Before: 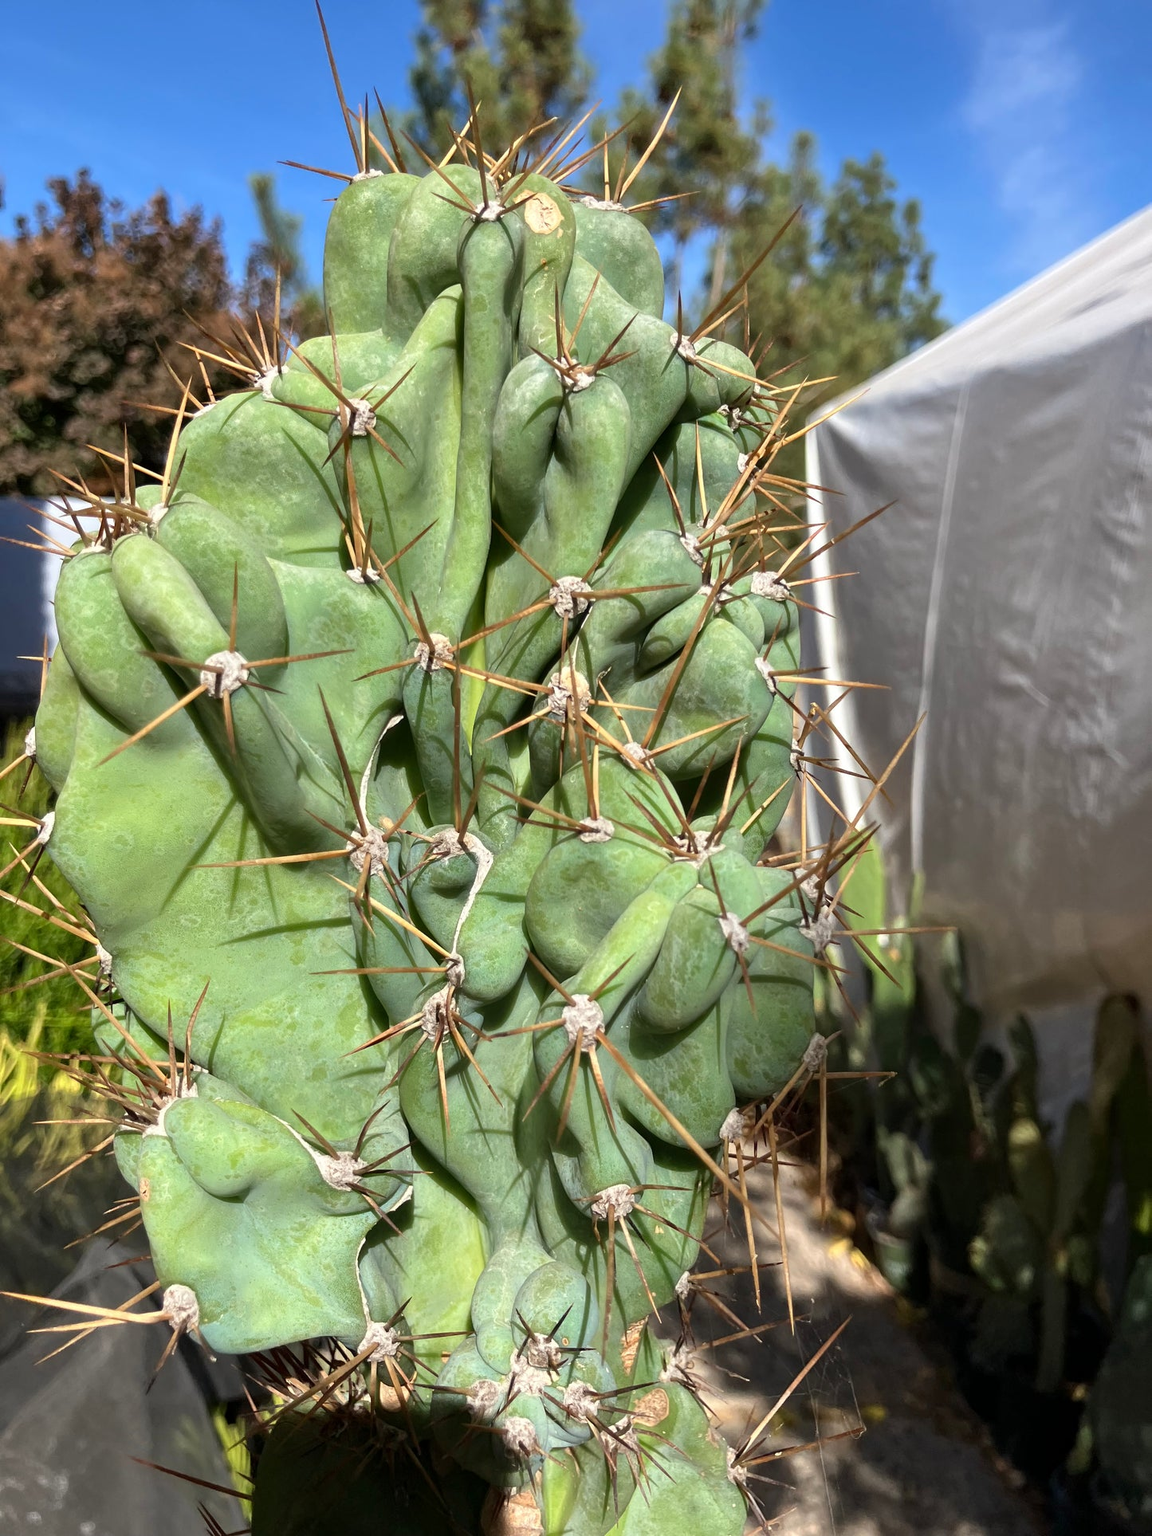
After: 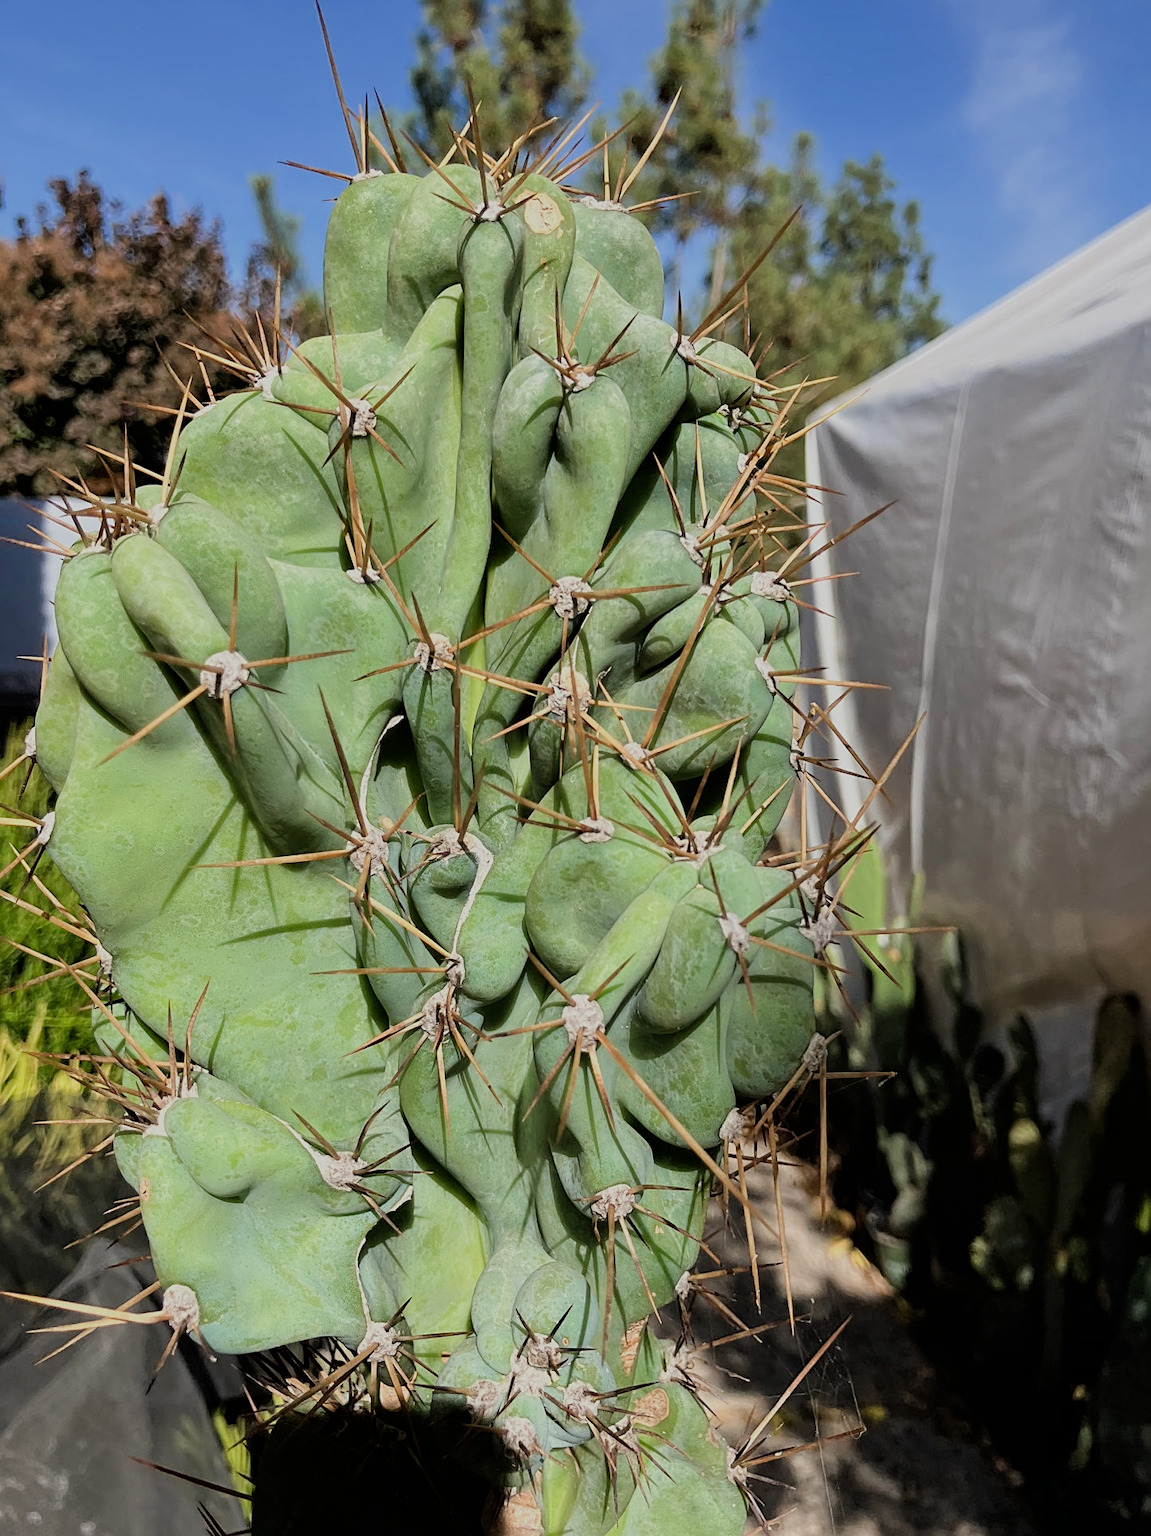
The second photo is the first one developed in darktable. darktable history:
sharpen: radius 2.186, amount 0.389, threshold 0.25
filmic rgb: black relative exposure -6.89 EV, white relative exposure 5.88 EV, hardness 2.71
